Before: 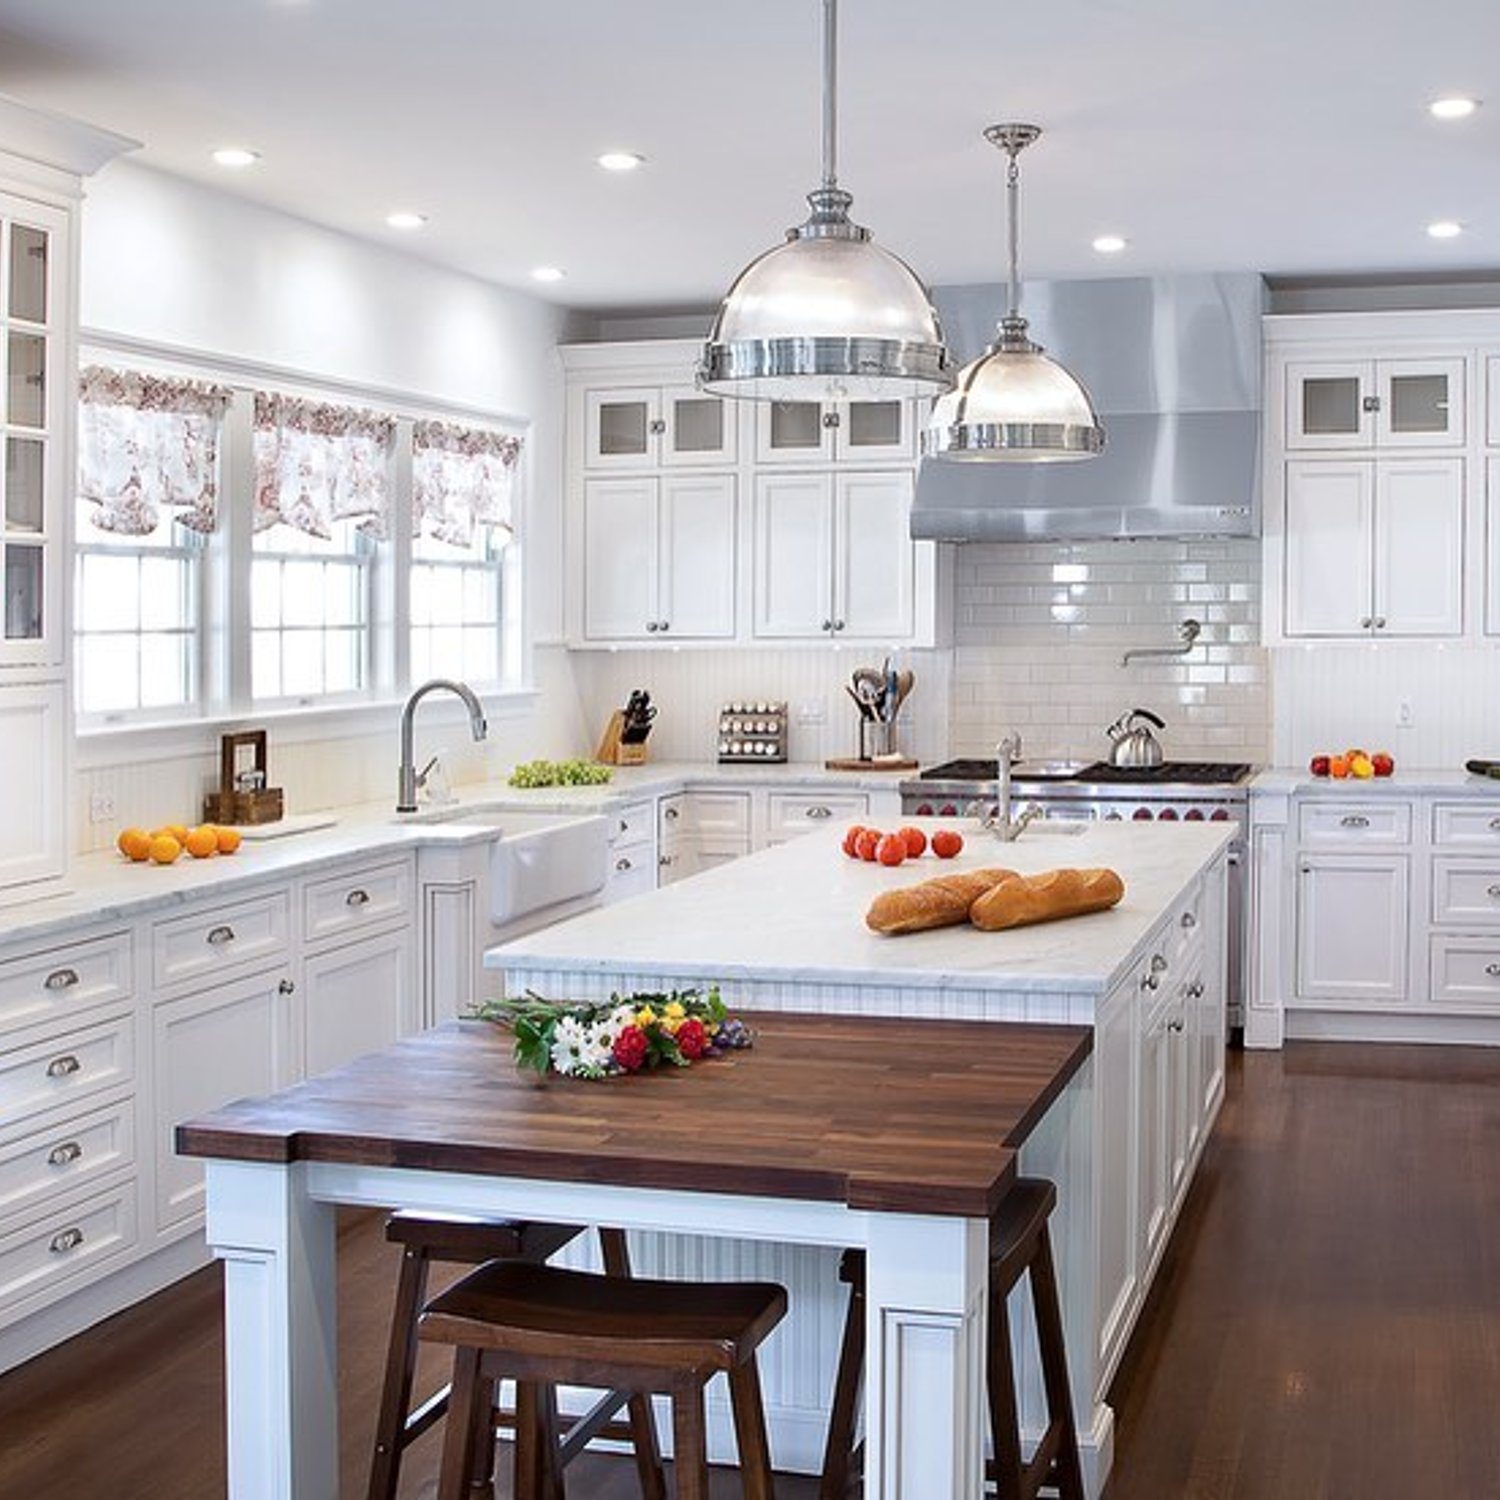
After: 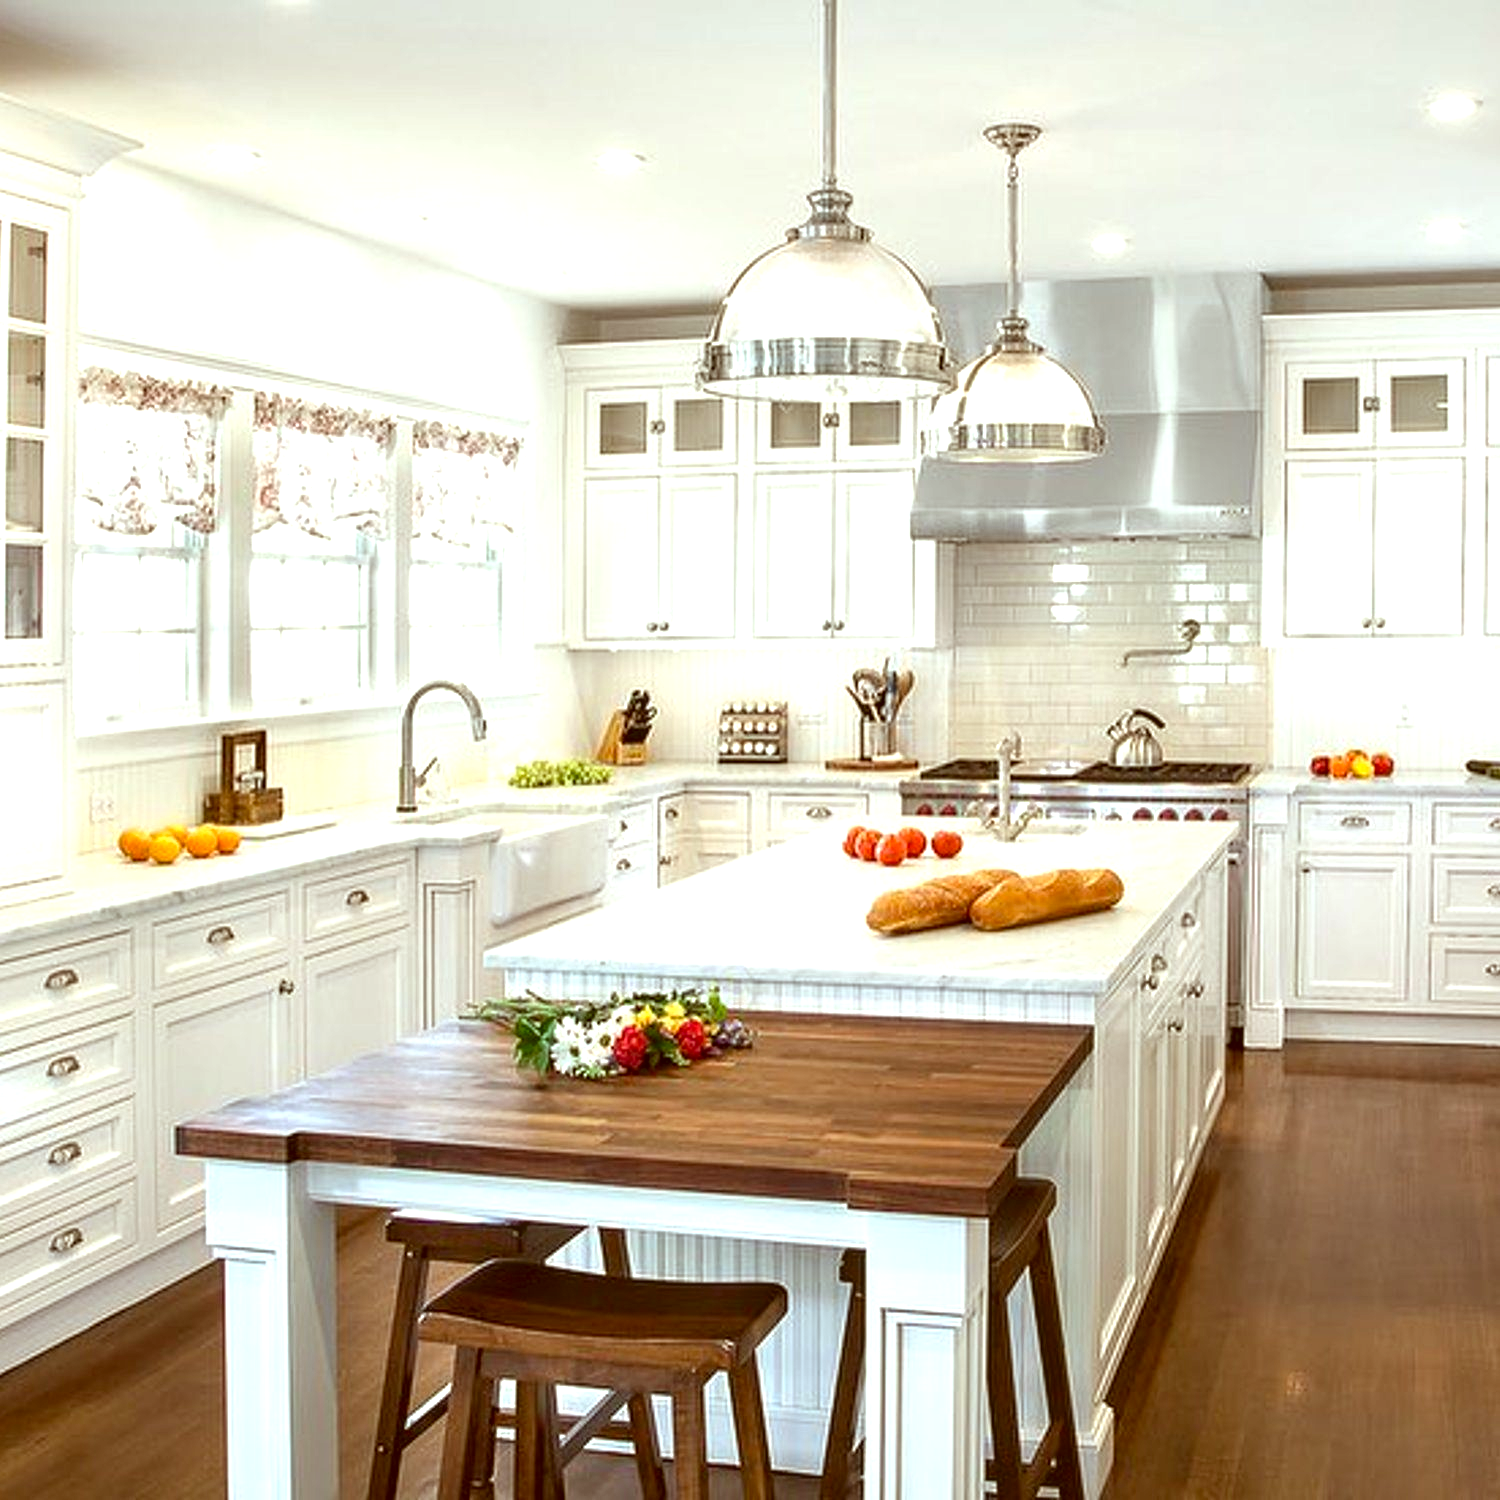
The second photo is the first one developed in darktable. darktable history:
exposure: black level correction 0, exposure 0.694 EV, compensate highlight preservation false
local contrast: on, module defaults
color correction: highlights a* -5.37, highlights b* 9.79, shadows a* 9.27, shadows b* 25.02
